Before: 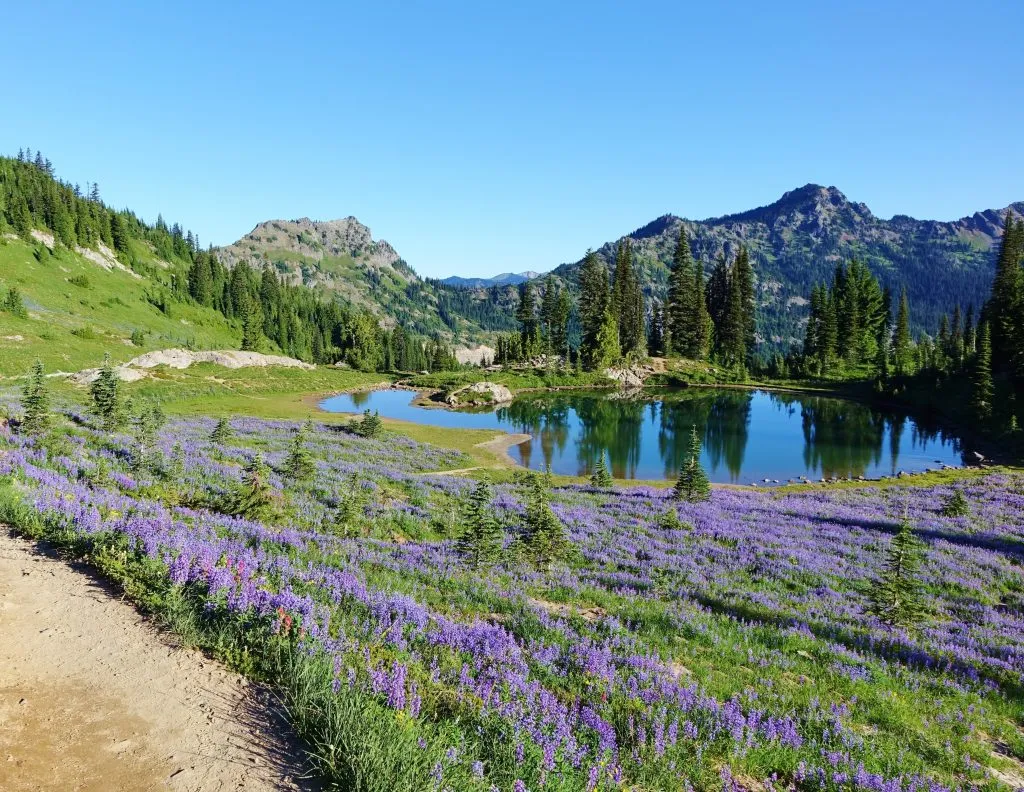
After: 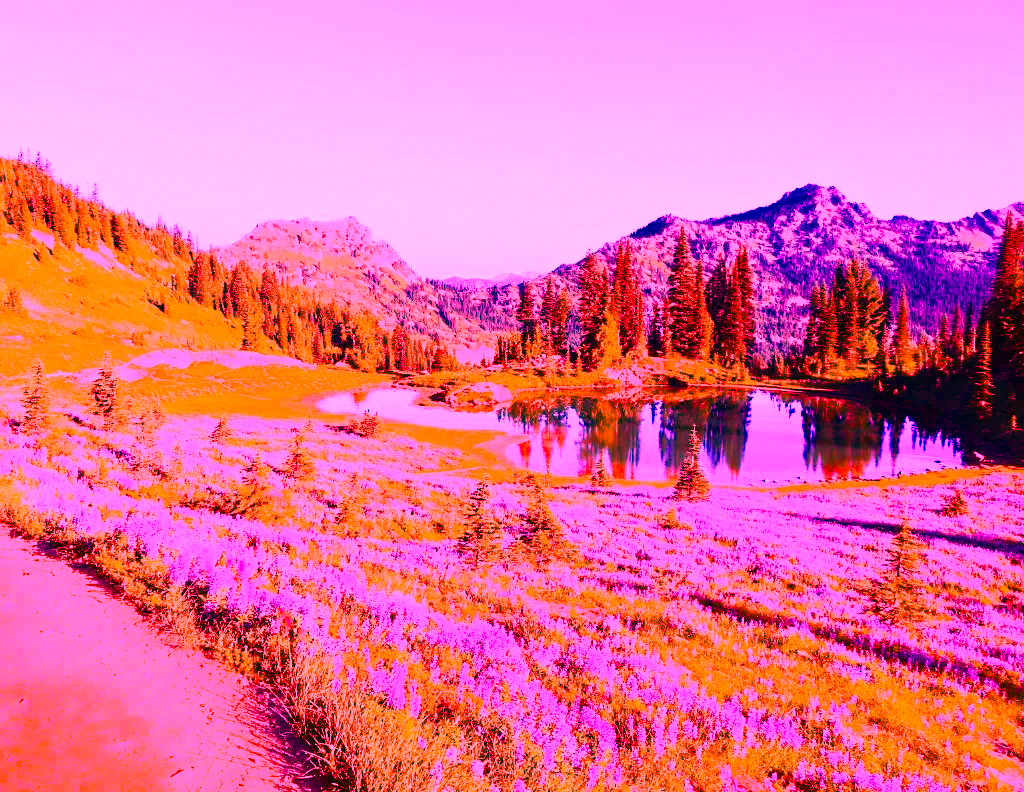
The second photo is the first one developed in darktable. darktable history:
white balance: red 4.26, blue 1.802
color balance rgb: linear chroma grading › shadows 16%, perceptual saturation grading › global saturation 8%, perceptual saturation grading › shadows 4%, perceptual brilliance grading › global brilliance 2%, perceptual brilliance grading › highlights 8%, perceptual brilliance grading › shadows -4%, global vibrance 16%, saturation formula JzAzBz (2021)
velvia: on, module defaults
contrast brightness saturation: contrast 0.15, brightness 0.05
